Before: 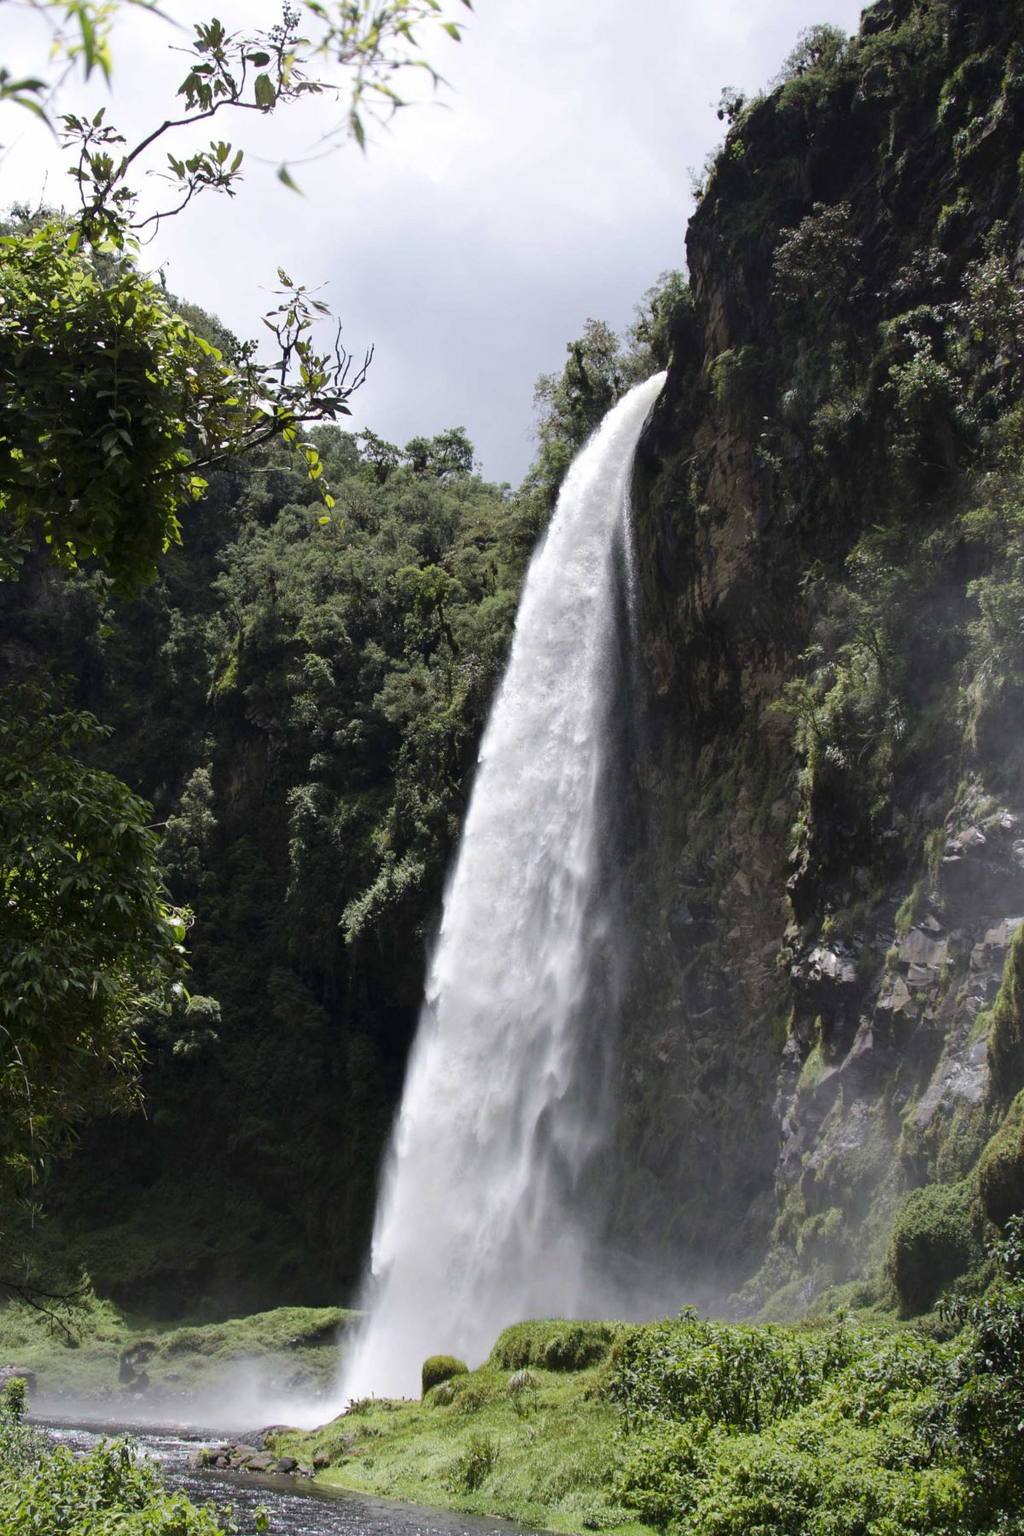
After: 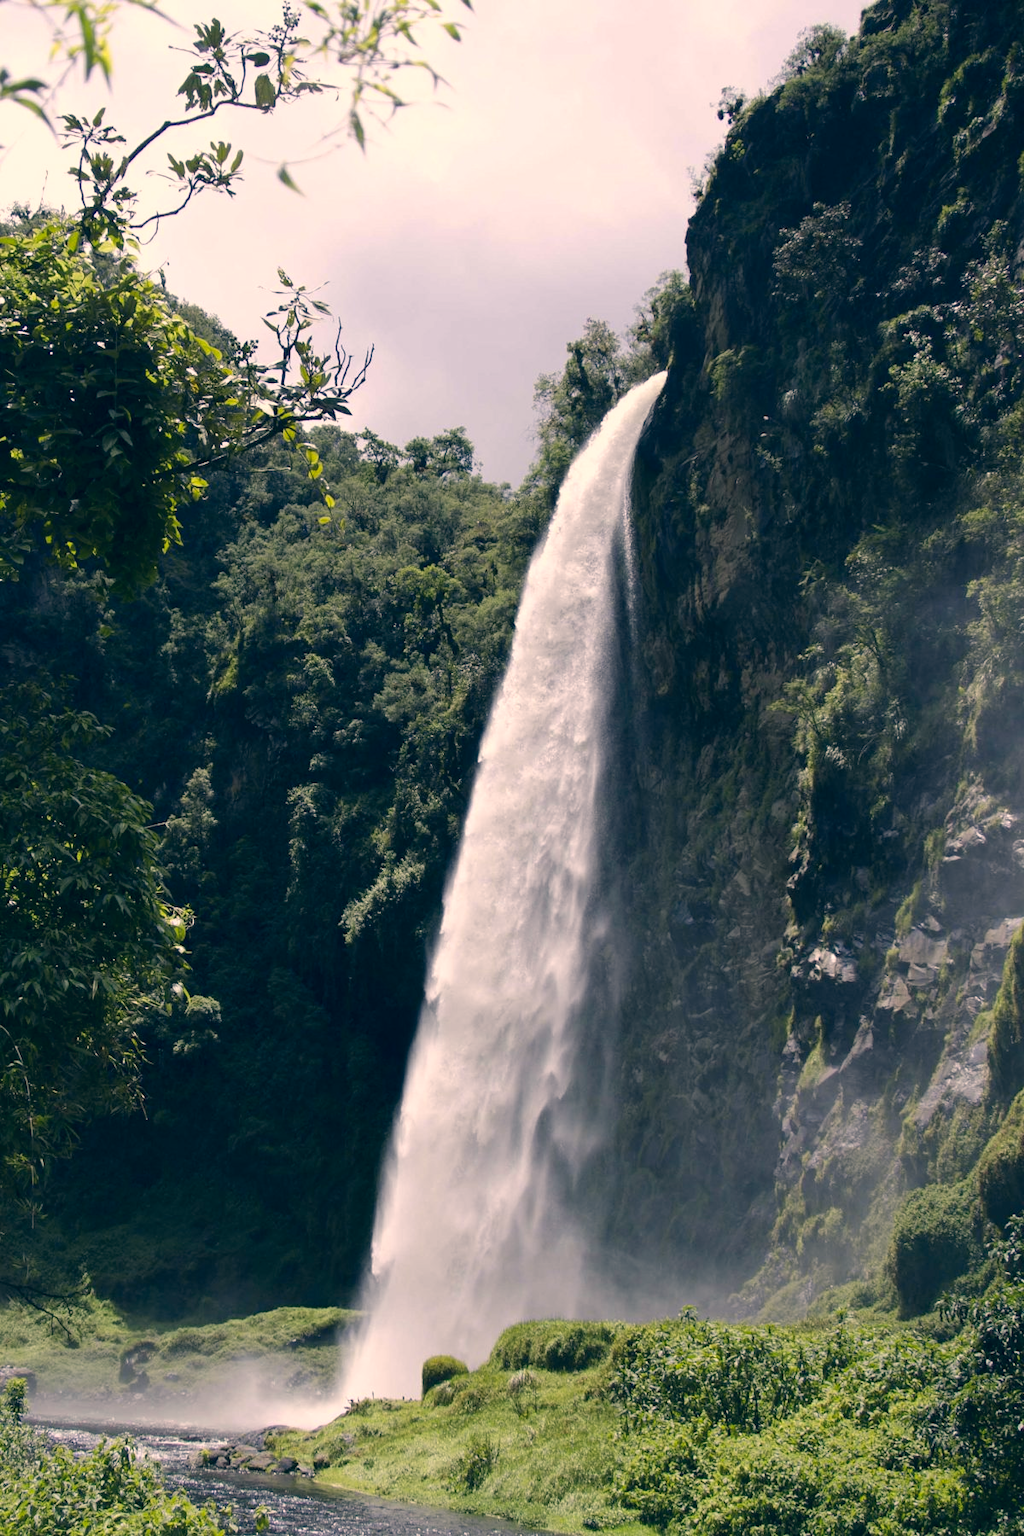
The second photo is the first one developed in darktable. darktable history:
color correction: highlights a* 10.3, highlights b* 14.37, shadows a* -9.86, shadows b* -14.87
